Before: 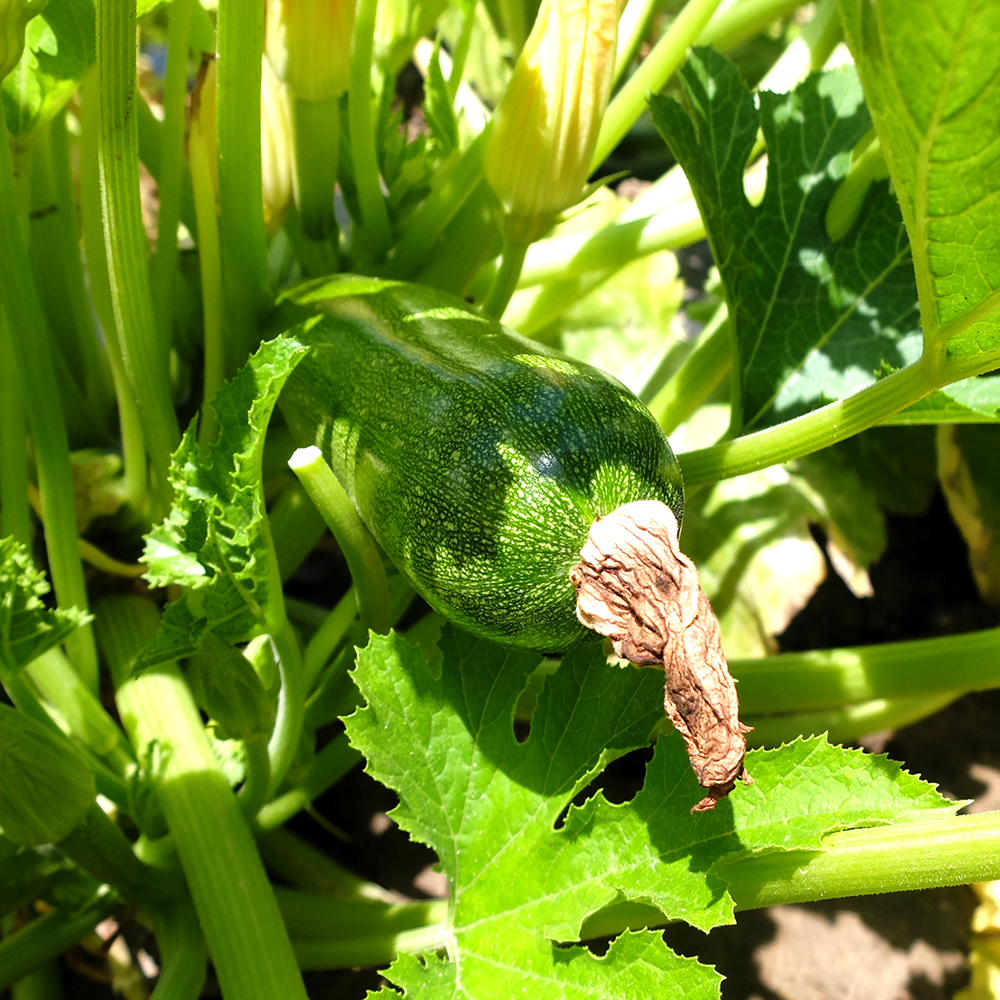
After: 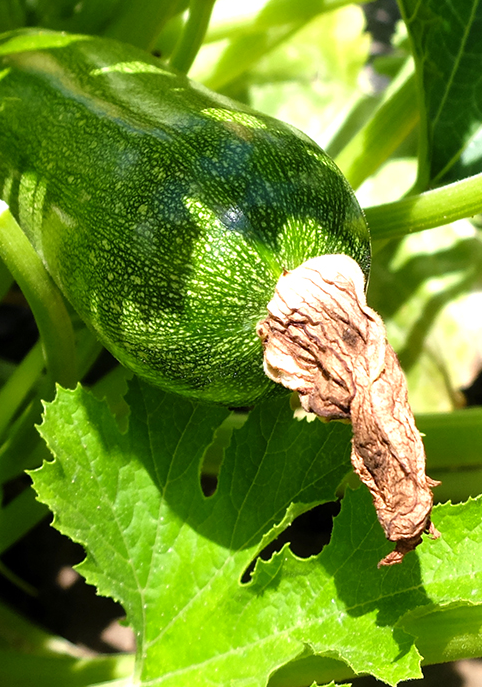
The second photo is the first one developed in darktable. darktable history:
crop: left 31.379%, top 24.658%, right 20.326%, bottom 6.628%
color correction: highlights a* -0.137, highlights b* 0.137
